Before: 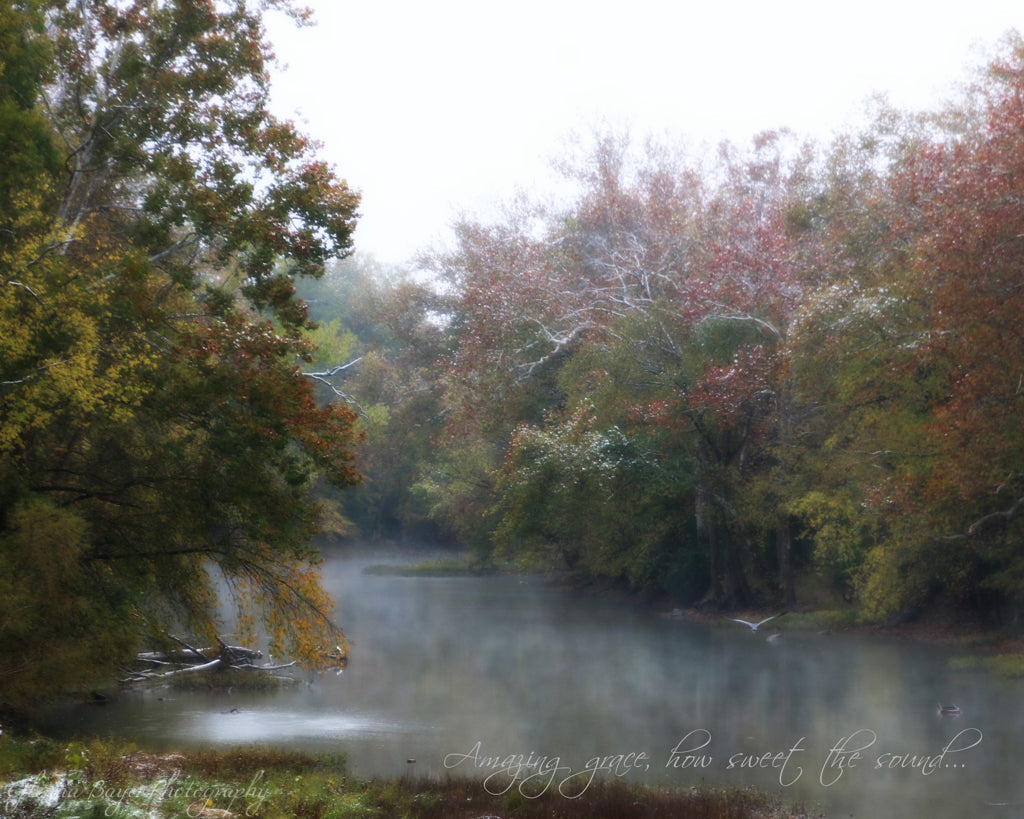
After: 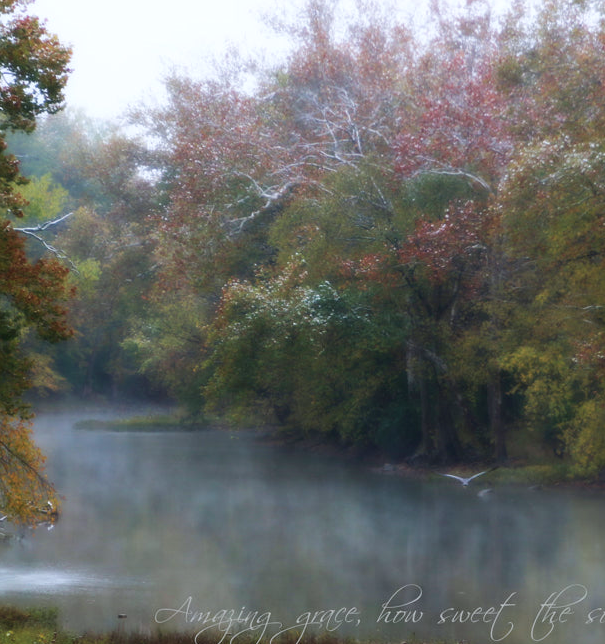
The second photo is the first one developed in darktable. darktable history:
contrast brightness saturation: saturation -0.05
white balance: red 0.982, blue 1.018
crop and rotate: left 28.256%, top 17.734%, right 12.656%, bottom 3.573%
velvia: on, module defaults
